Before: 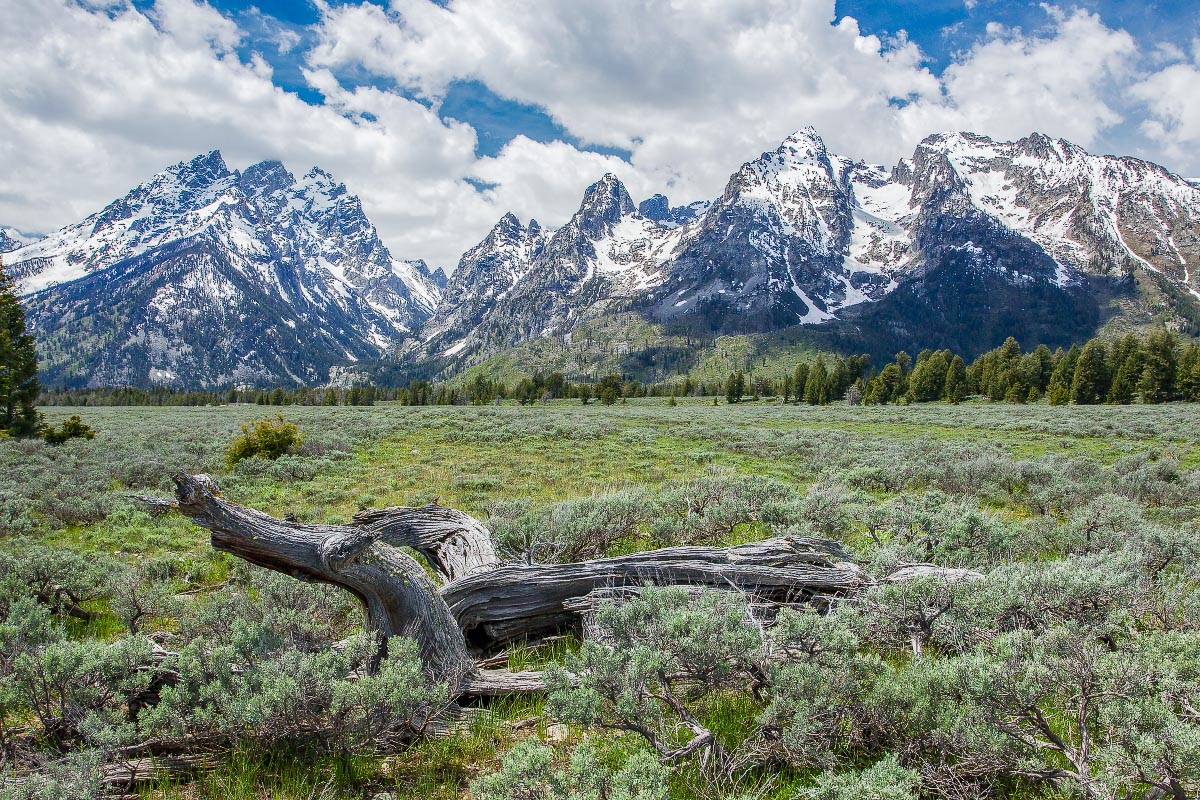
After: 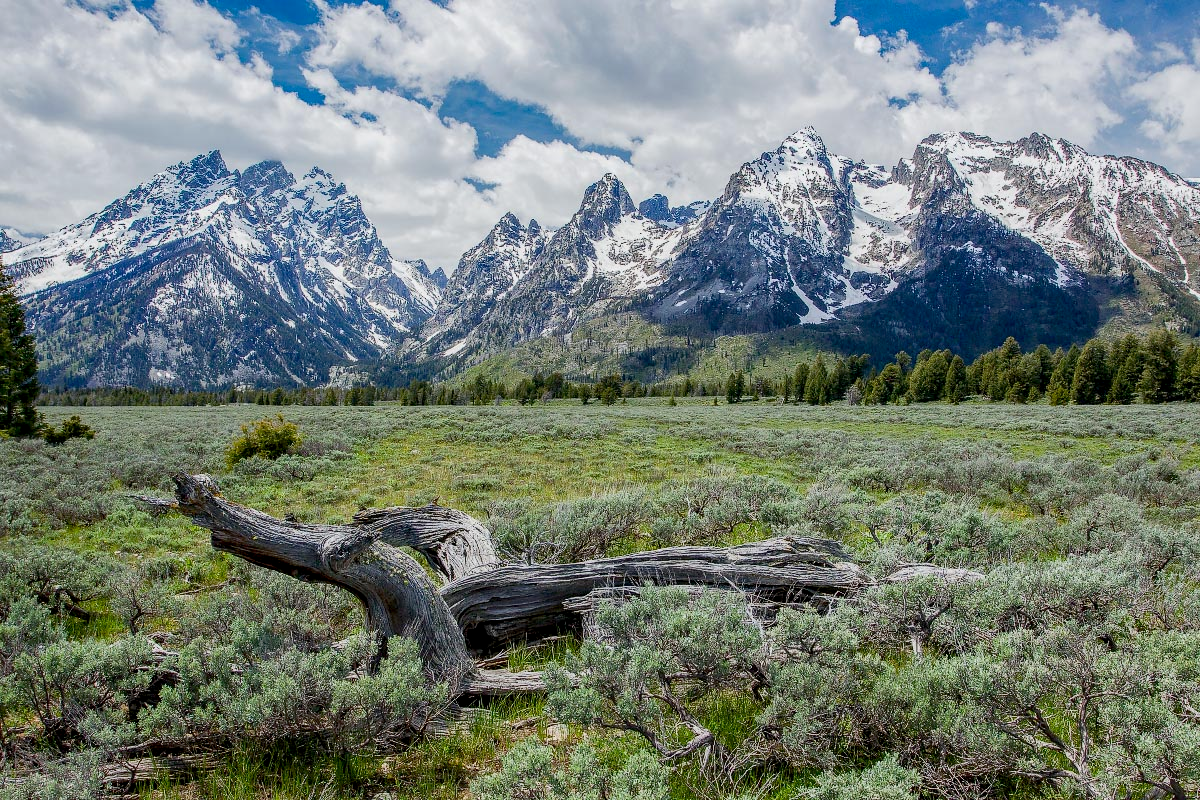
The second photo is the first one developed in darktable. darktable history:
exposure: black level correction 0.009, exposure -0.164 EV, compensate highlight preservation false
color correction: highlights b* -0.051
